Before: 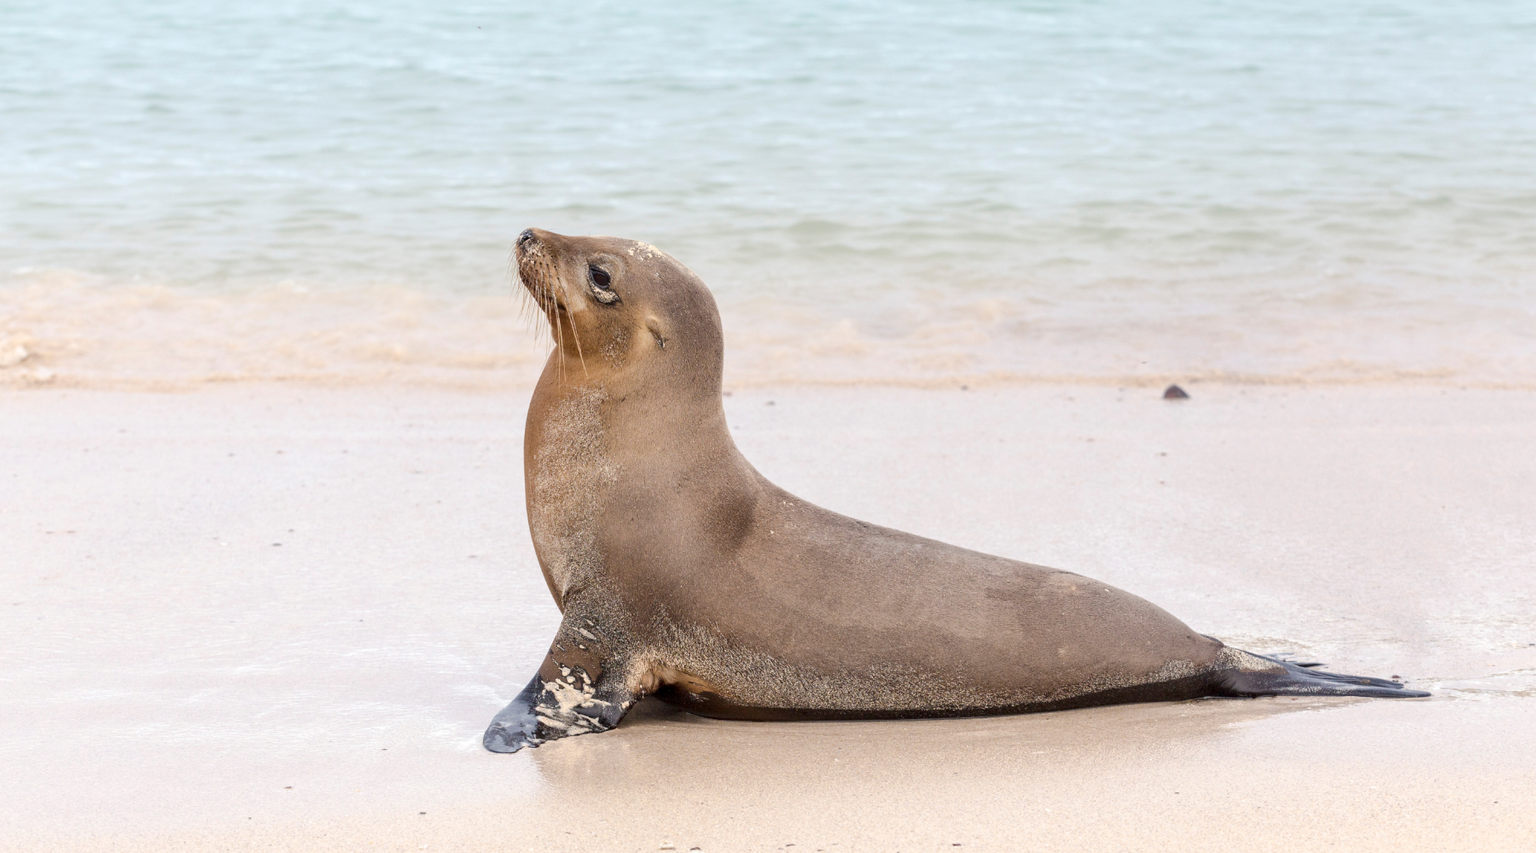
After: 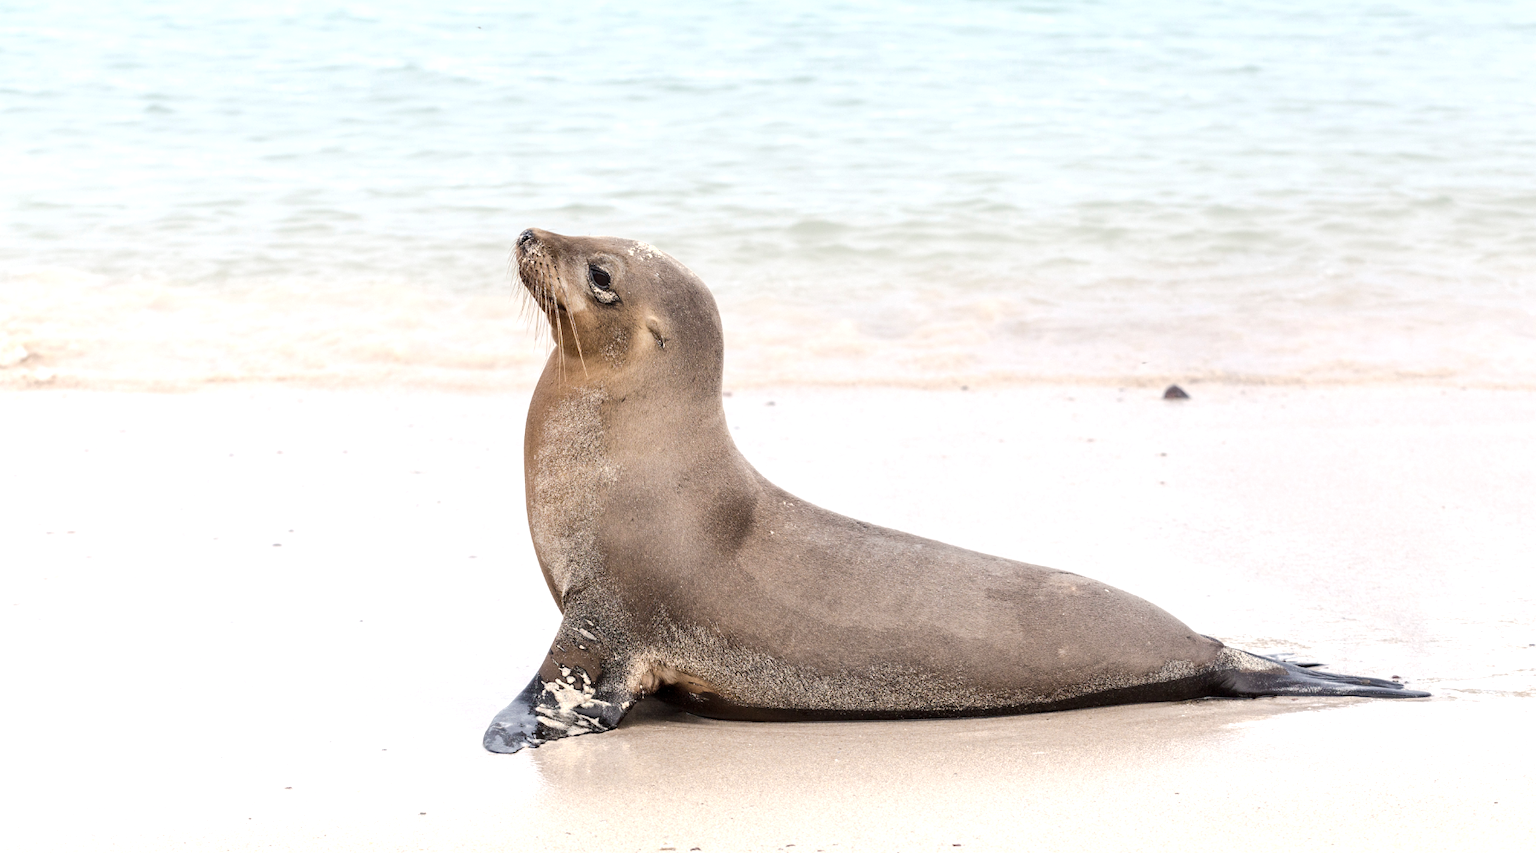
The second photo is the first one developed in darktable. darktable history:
color correction: saturation 0.8
tone equalizer: -8 EV -0.417 EV, -7 EV -0.389 EV, -6 EV -0.333 EV, -5 EV -0.222 EV, -3 EV 0.222 EV, -2 EV 0.333 EV, -1 EV 0.389 EV, +0 EV 0.417 EV, edges refinement/feathering 500, mask exposure compensation -1.57 EV, preserve details no
